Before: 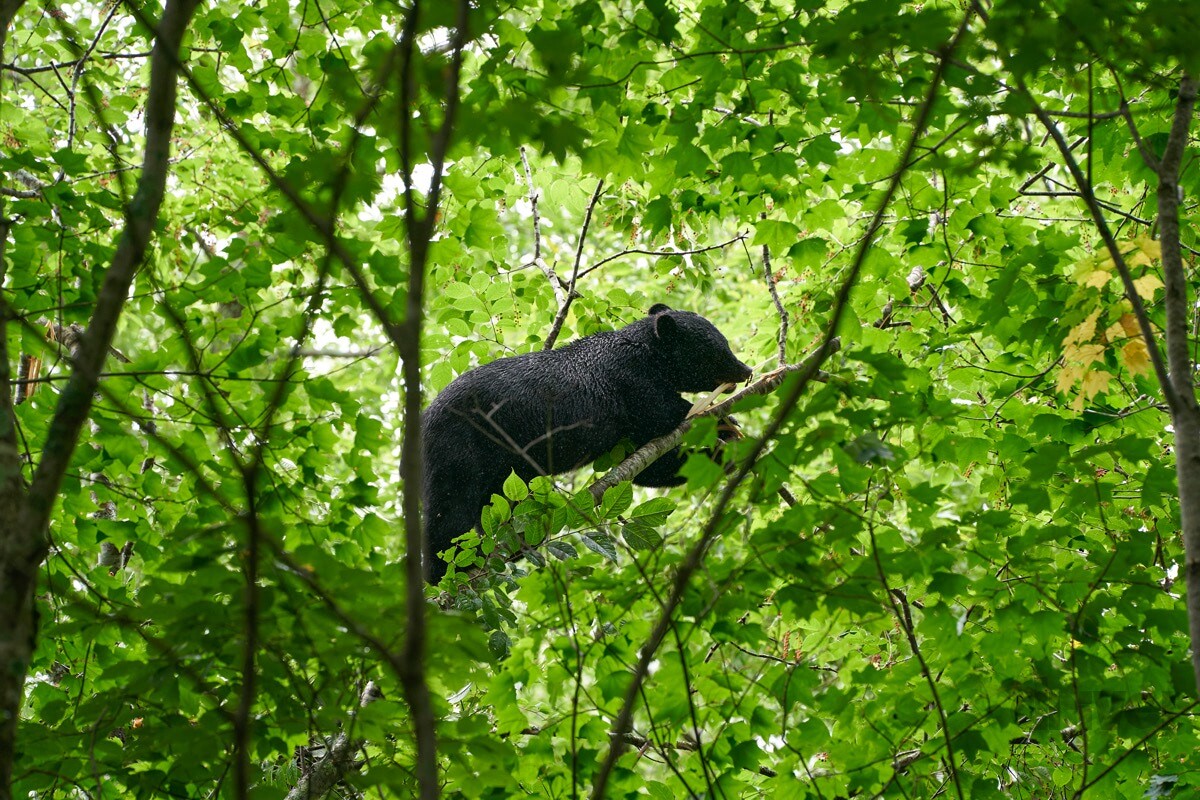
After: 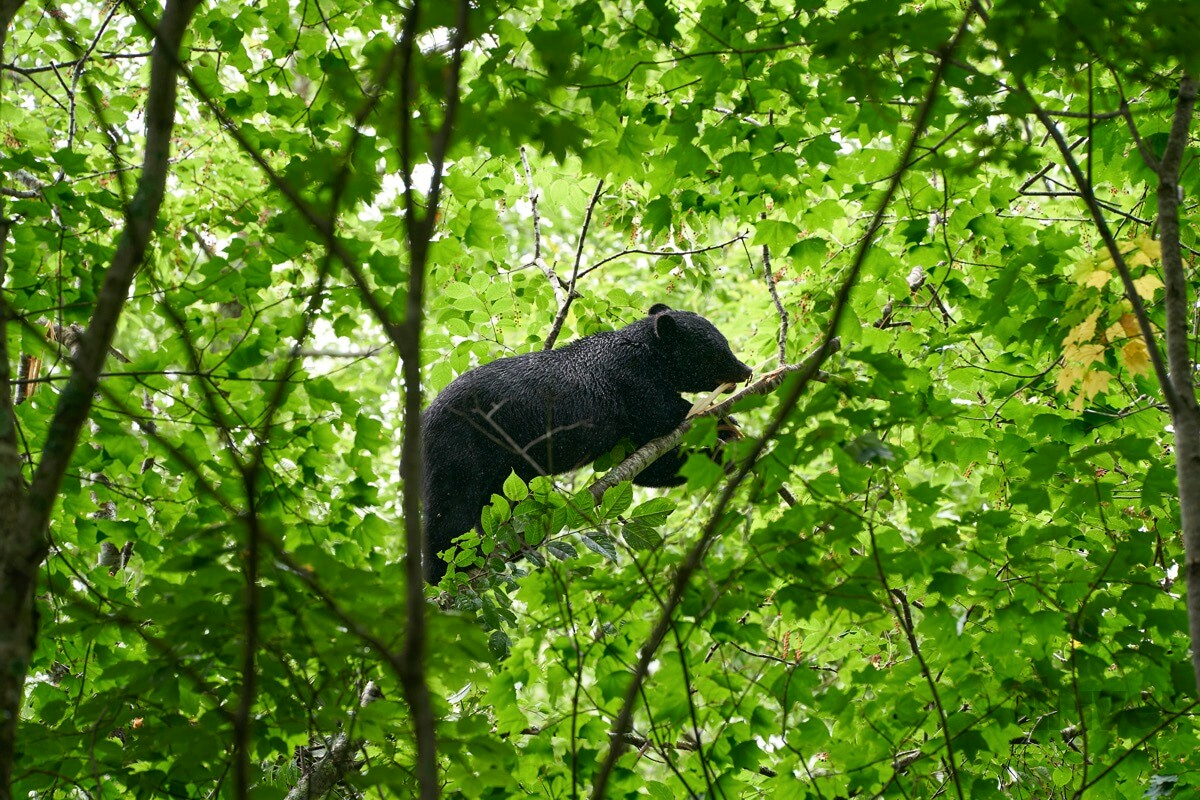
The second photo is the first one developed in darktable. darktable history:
white balance: emerald 1
contrast brightness saturation: contrast 0.1, brightness 0.02, saturation 0.02
